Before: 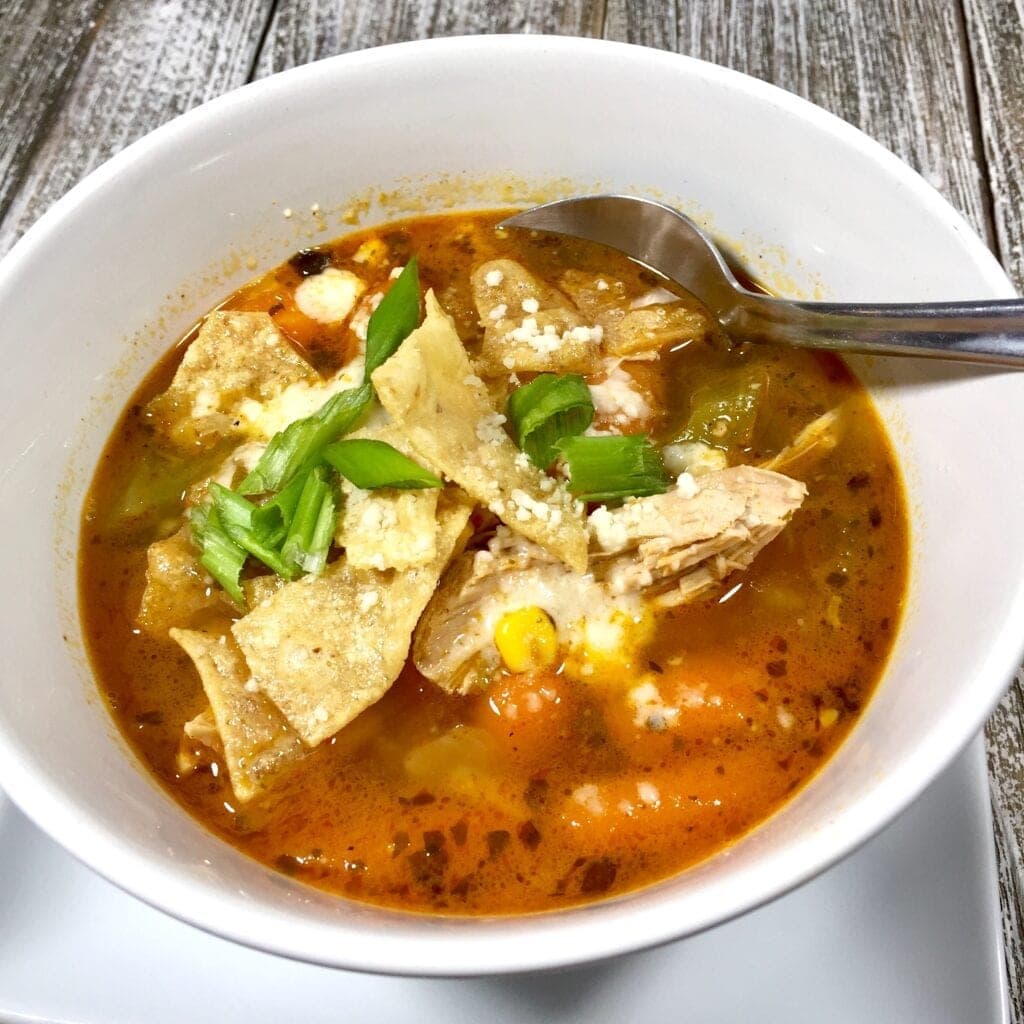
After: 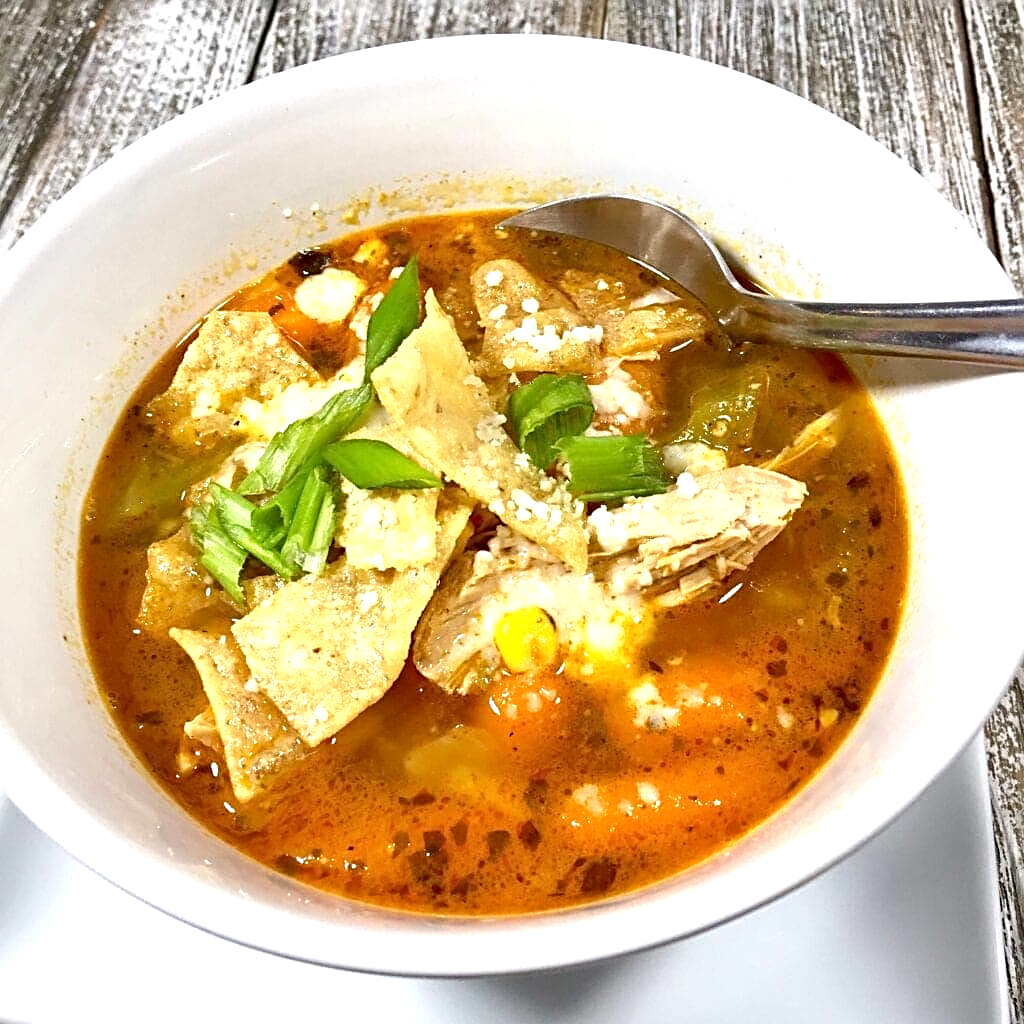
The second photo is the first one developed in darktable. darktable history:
sharpen: radius 2.633, amount 0.66
exposure: black level correction 0.001, exposure 0.498 EV, compensate highlight preservation false
